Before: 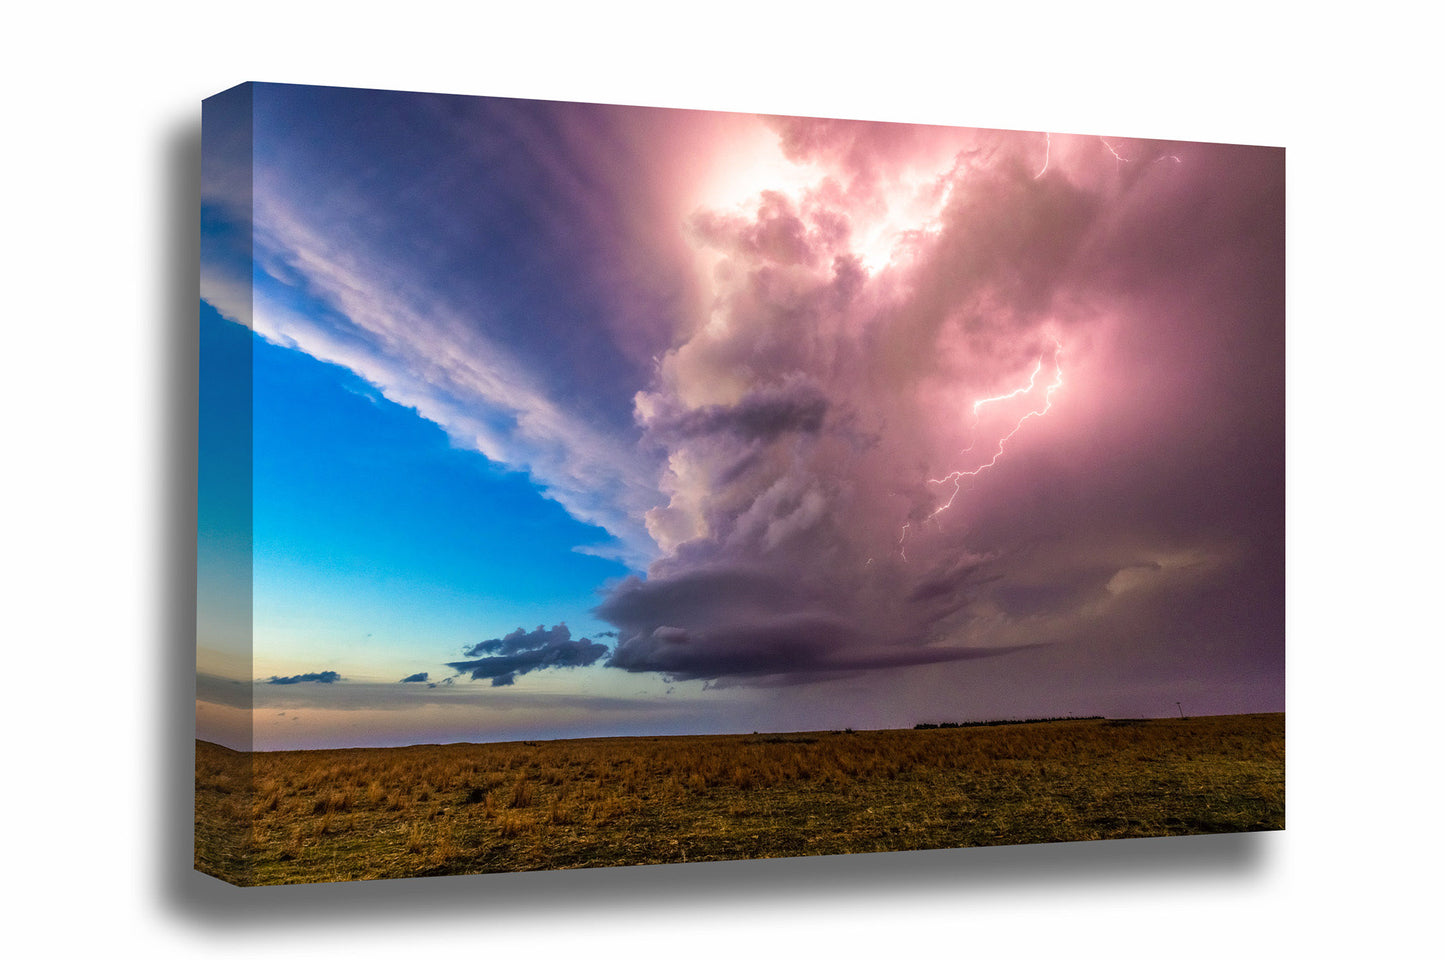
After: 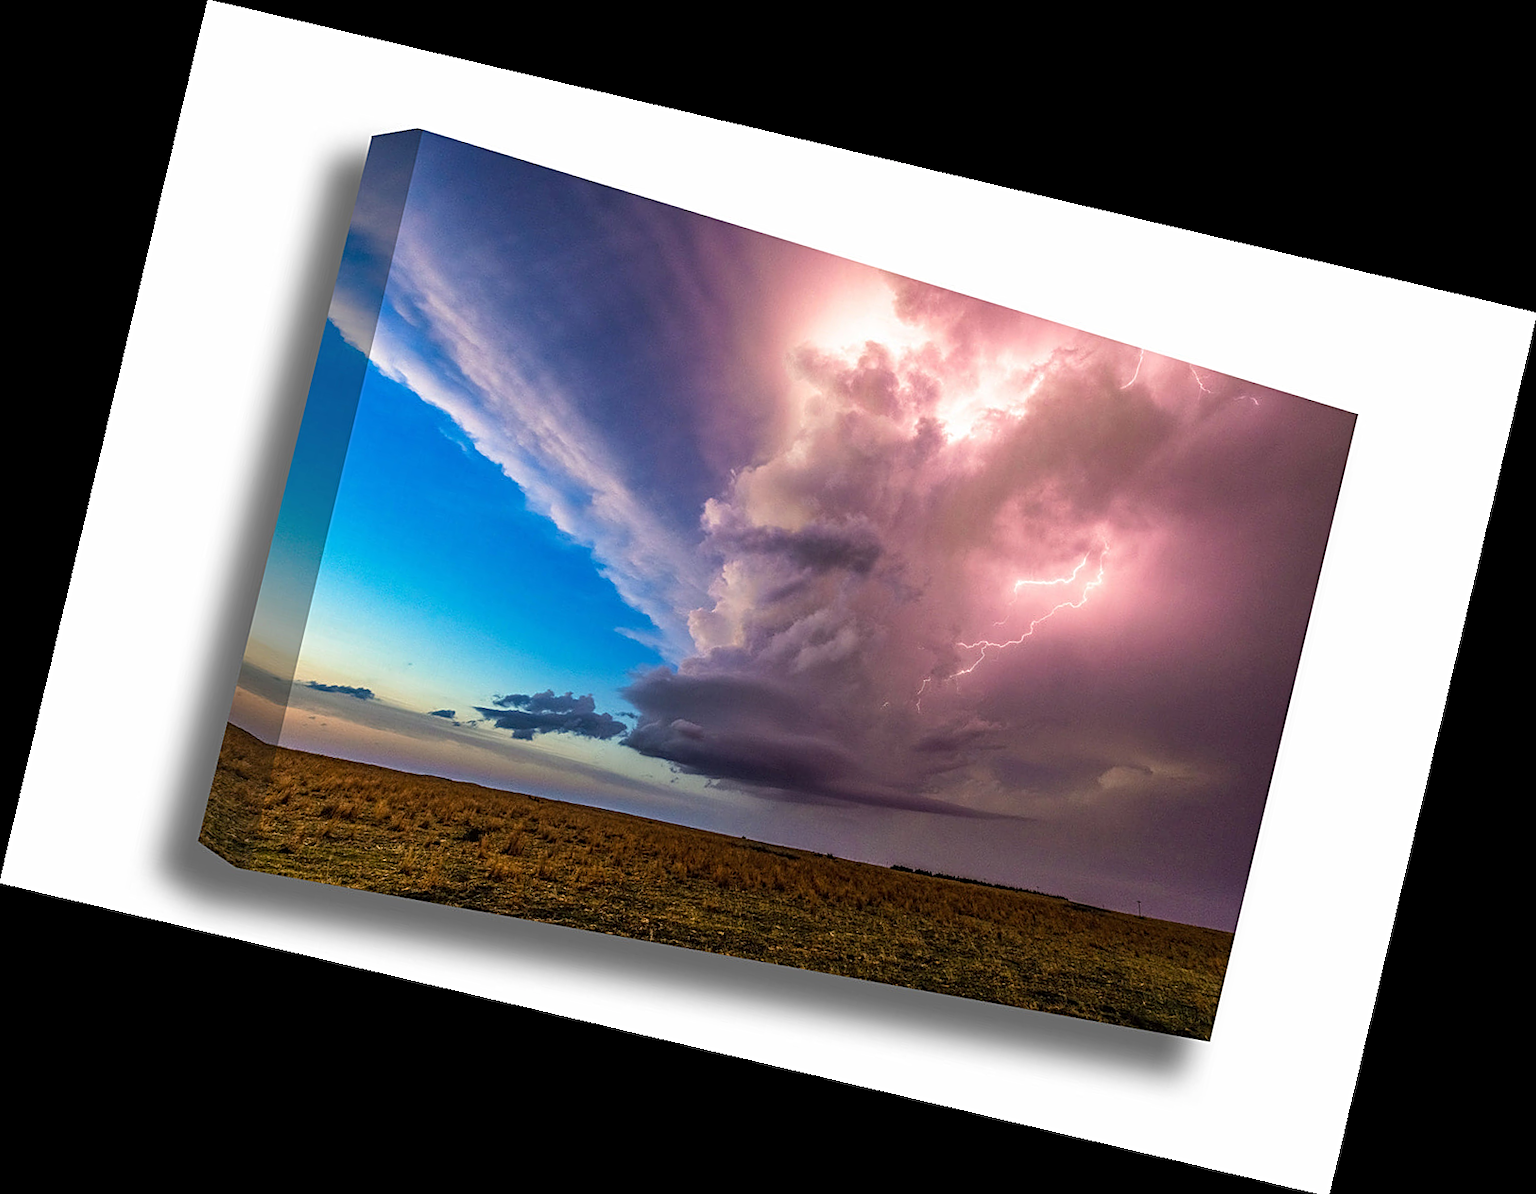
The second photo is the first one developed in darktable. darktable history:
rotate and perspective: rotation 13.27°, automatic cropping off
sharpen: on, module defaults
